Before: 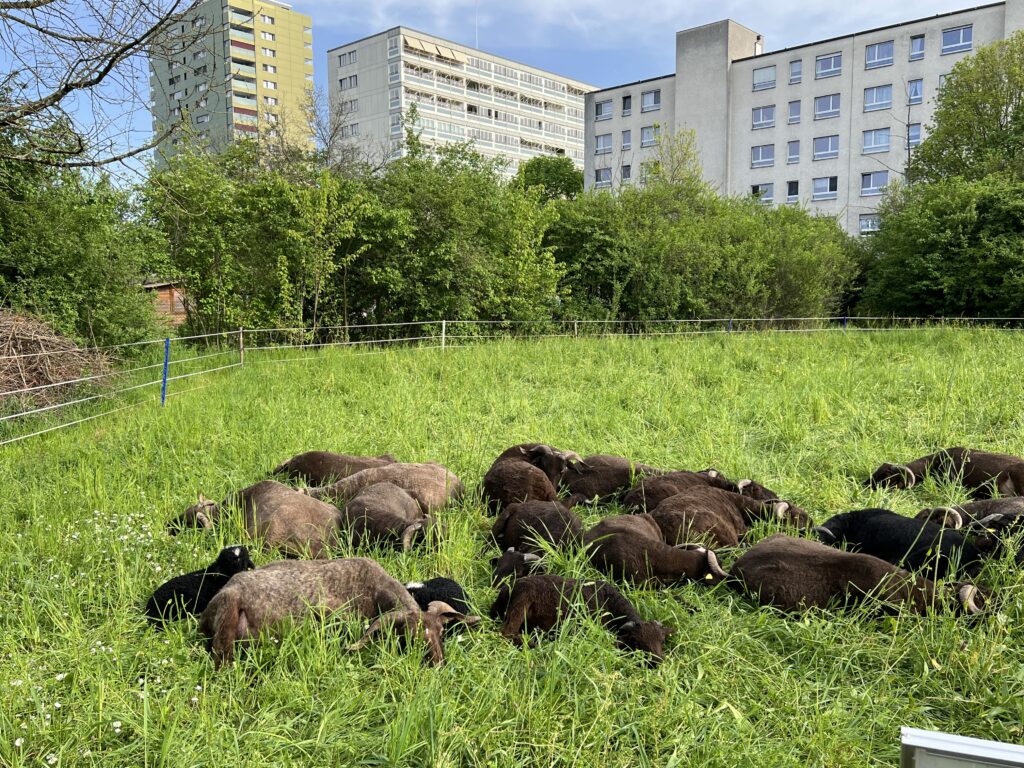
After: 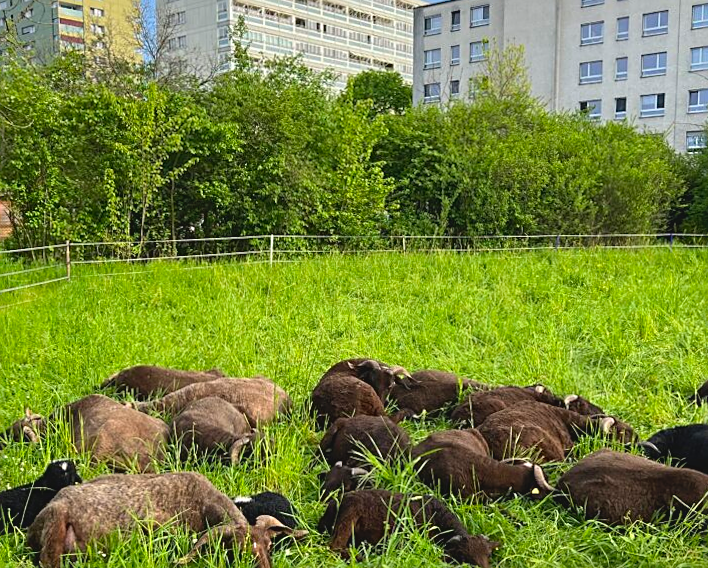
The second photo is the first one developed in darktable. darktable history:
rotate and perspective: rotation 0.174°, lens shift (vertical) 0.013, lens shift (horizontal) 0.019, shear 0.001, automatic cropping original format, crop left 0.007, crop right 0.991, crop top 0.016, crop bottom 0.997
sharpen: on, module defaults
crop and rotate: left 17.046%, top 10.659%, right 12.989%, bottom 14.553%
color correction: saturation 1.32
contrast brightness saturation: contrast -0.1, saturation -0.1
exposure: black level correction -0.001, exposure 0.08 EV, compensate highlight preservation false
